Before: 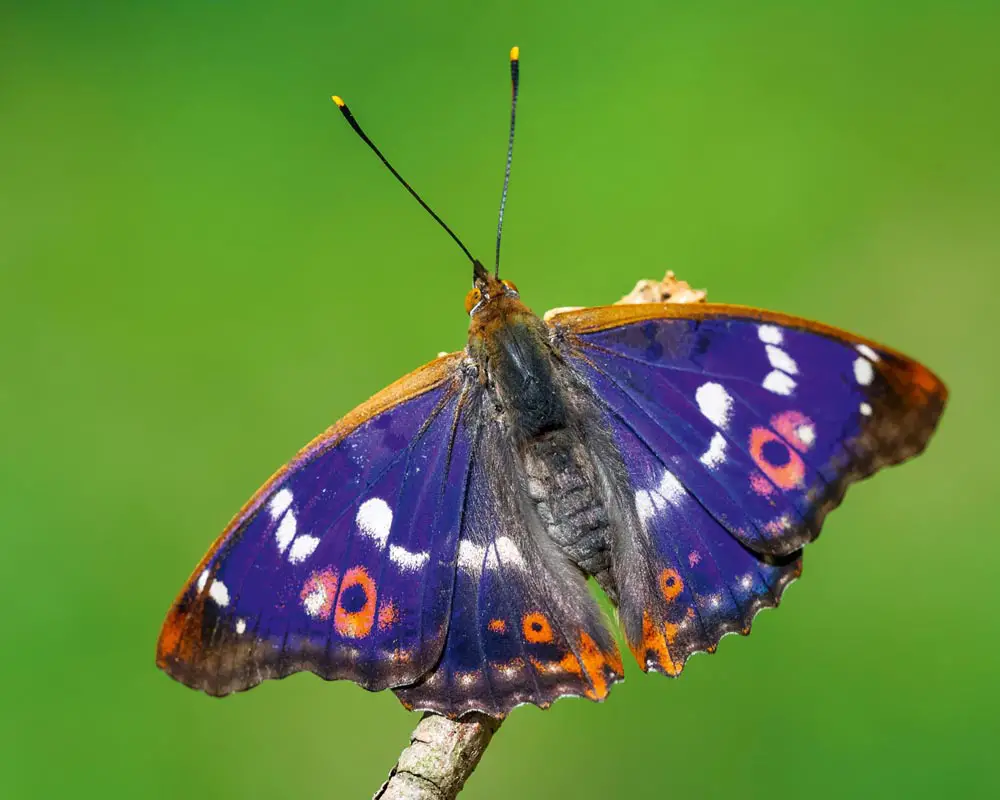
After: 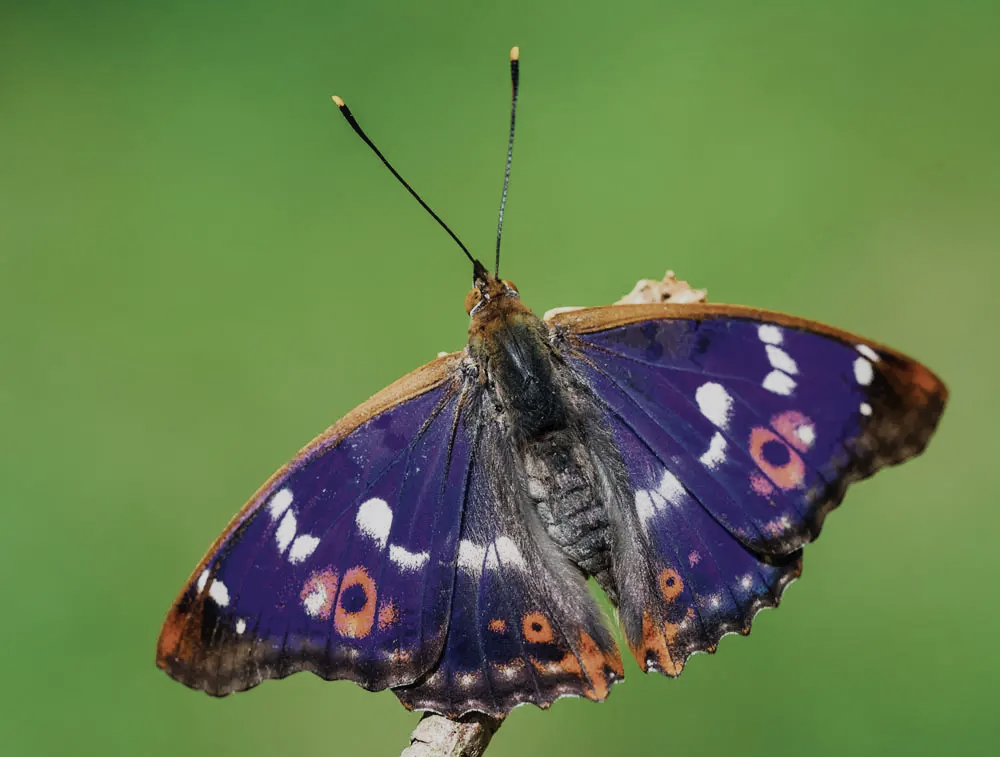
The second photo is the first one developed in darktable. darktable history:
filmic rgb: black relative exposure -7.65 EV, white relative exposure 4.56 EV, hardness 3.61, add noise in highlights 0.001, preserve chrominance max RGB, color science v3 (2019), use custom middle-gray values true, contrast in highlights soft
tone curve: curves: ch0 [(0, 0) (0.003, 0.038) (0.011, 0.035) (0.025, 0.03) (0.044, 0.044) (0.069, 0.062) (0.1, 0.087) (0.136, 0.114) (0.177, 0.15) (0.224, 0.193) (0.277, 0.242) (0.335, 0.299) (0.399, 0.361) (0.468, 0.437) (0.543, 0.521) (0.623, 0.614) (0.709, 0.717) (0.801, 0.817) (0.898, 0.913) (1, 1)], color space Lab, linked channels, preserve colors none
crop and rotate: top 0.003%, bottom 5.289%
contrast brightness saturation: contrast 0.055, brightness -0.008, saturation -0.219
